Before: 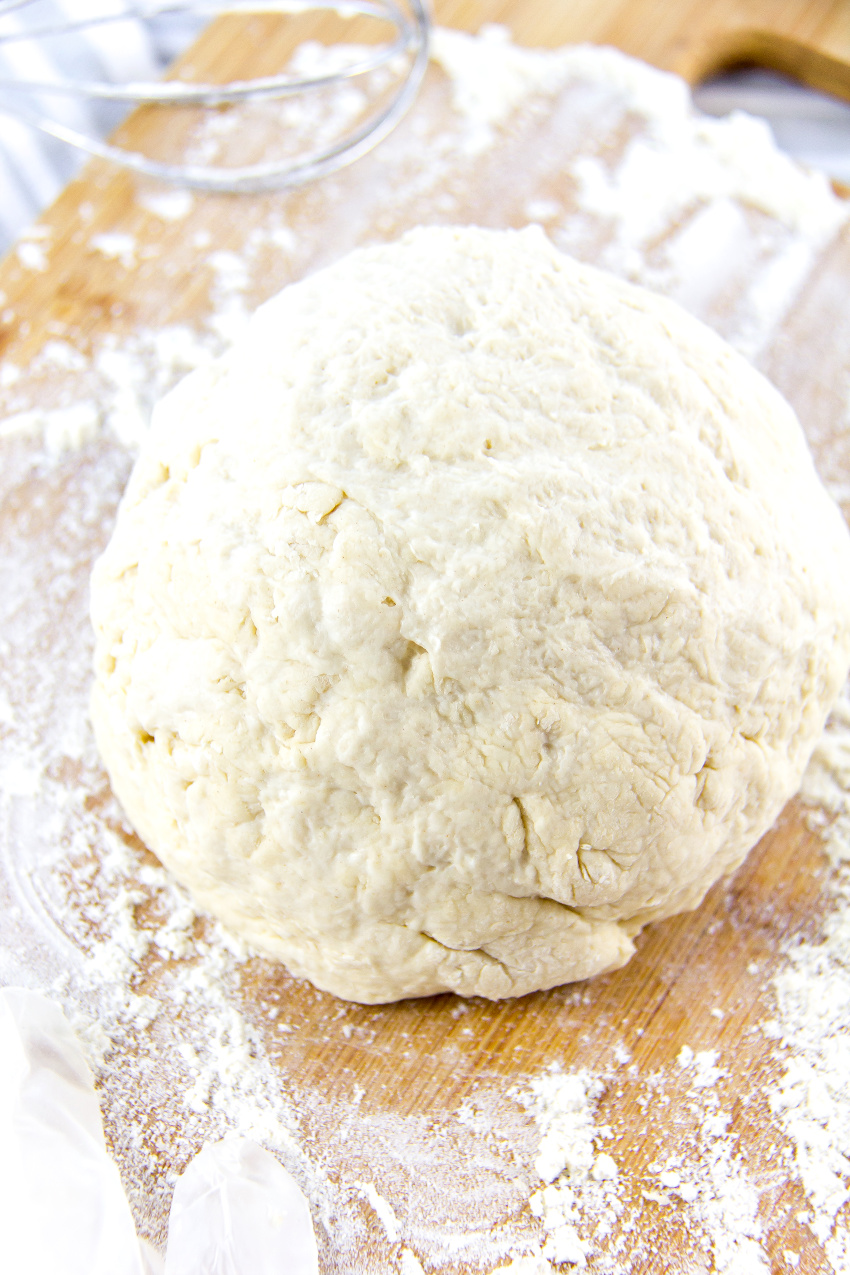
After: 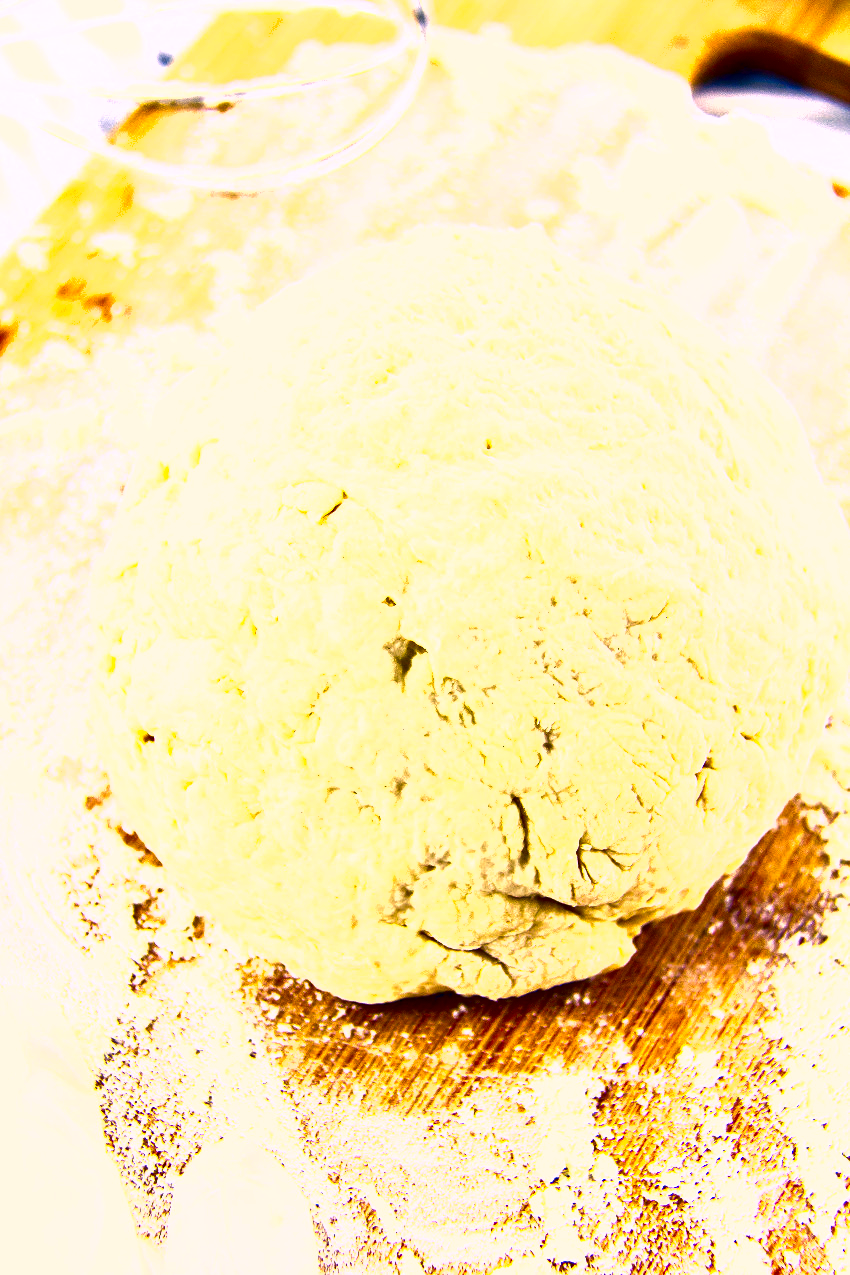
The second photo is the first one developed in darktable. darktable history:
contrast brightness saturation: brightness -1, saturation 1
color correction: highlights a* 10.32, highlights b* 14.66, shadows a* -9.59, shadows b* -15.02
shadows and highlights: shadows 29.32, highlights -29.32, low approximation 0.01, soften with gaussian
tone equalizer: -8 EV -1.08 EV, -7 EV -1.01 EV, -6 EV -0.867 EV, -5 EV -0.578 EV, -3 EV 0.578 EV, -2 EV 0.867 EV, -1 EV 1.01 EV, +0 EV 1.08 EV, edges refinement/feathering 500, mask exposure compensation -1.57 EV, preserve details no
